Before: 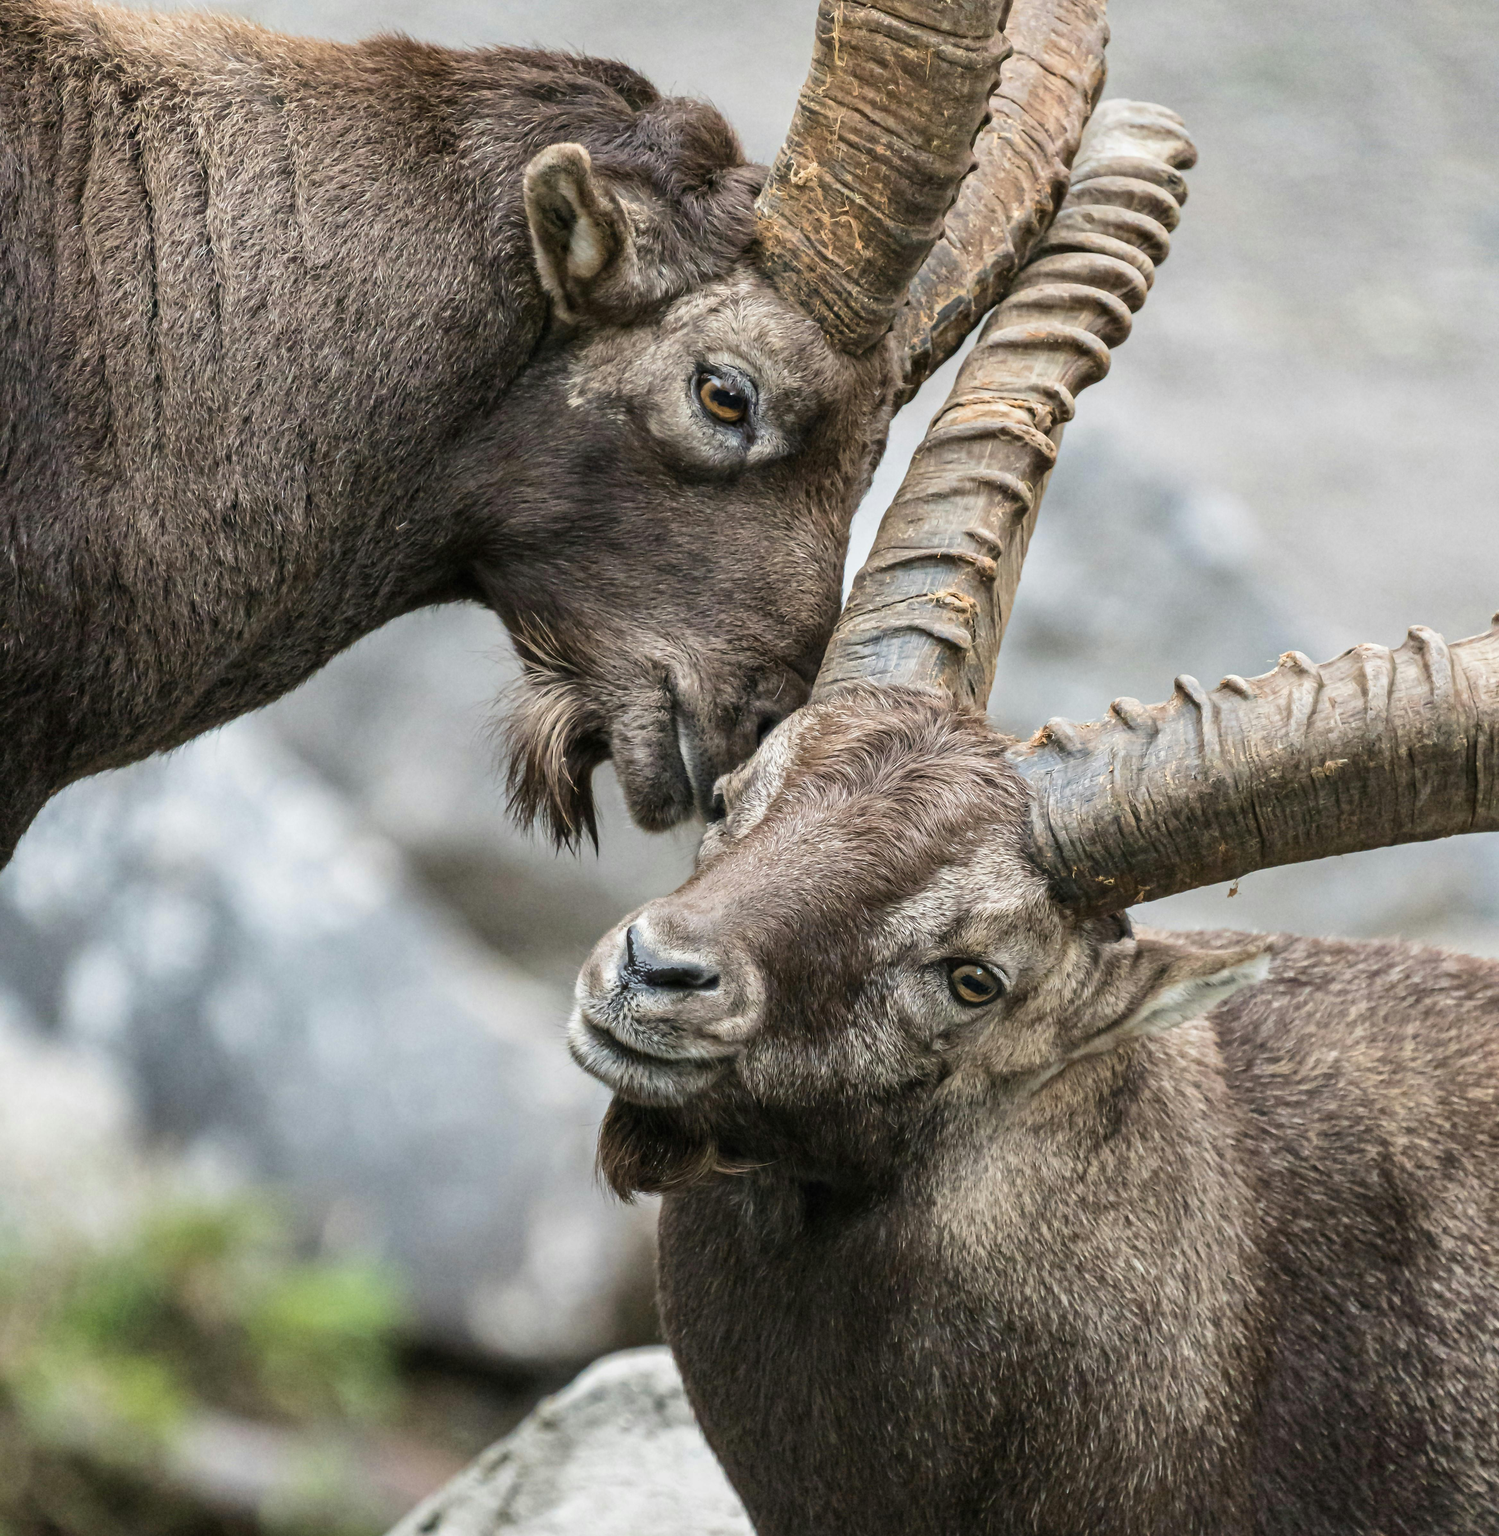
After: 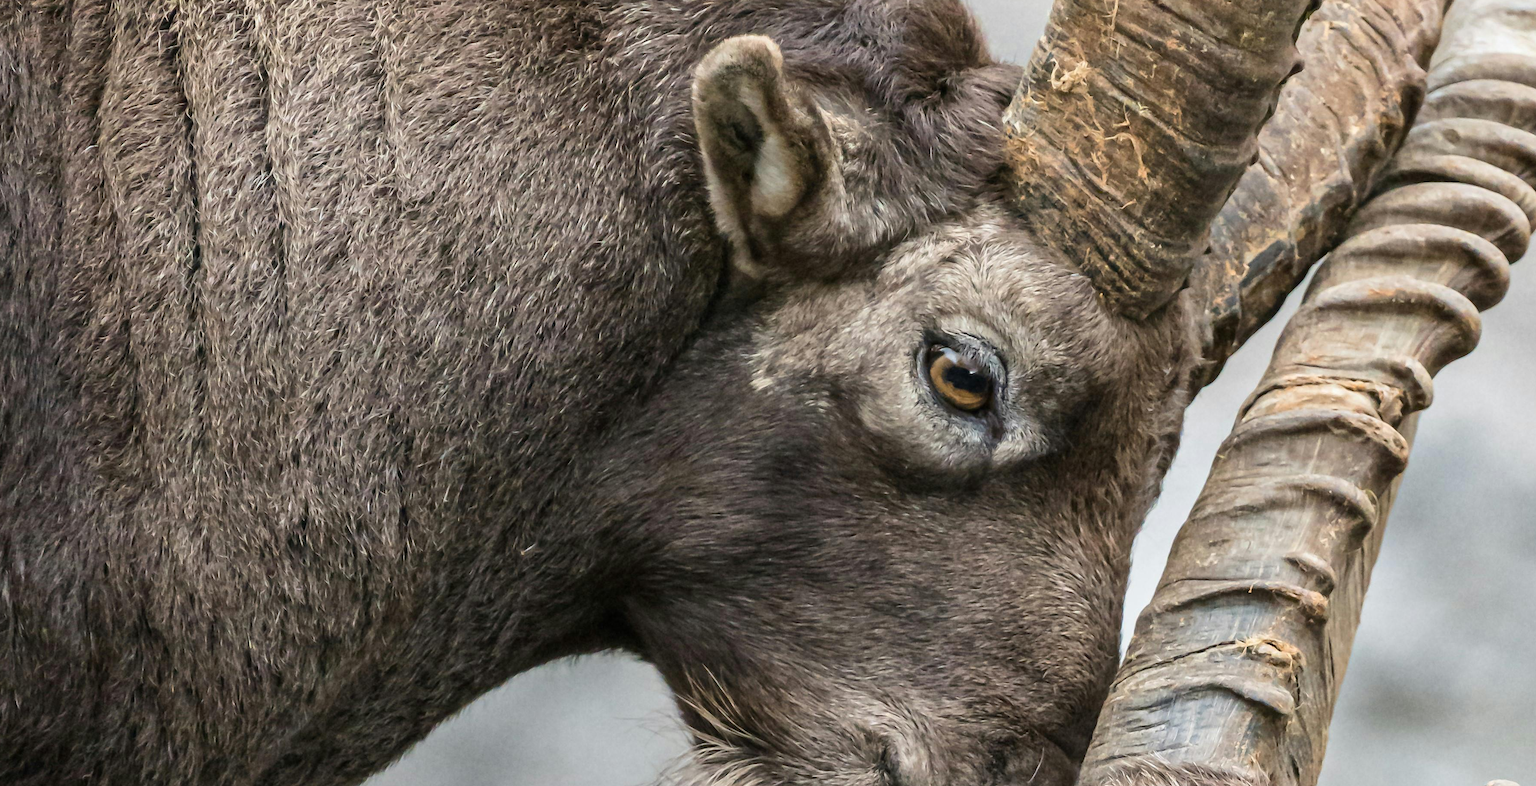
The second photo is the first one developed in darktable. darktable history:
crop: left 0.579%, top 7.627%, right 23.167%, bottom 54.275%
rotate and perspective: crop left 0, crop top 0
exposure: compensate highlight preservation false
